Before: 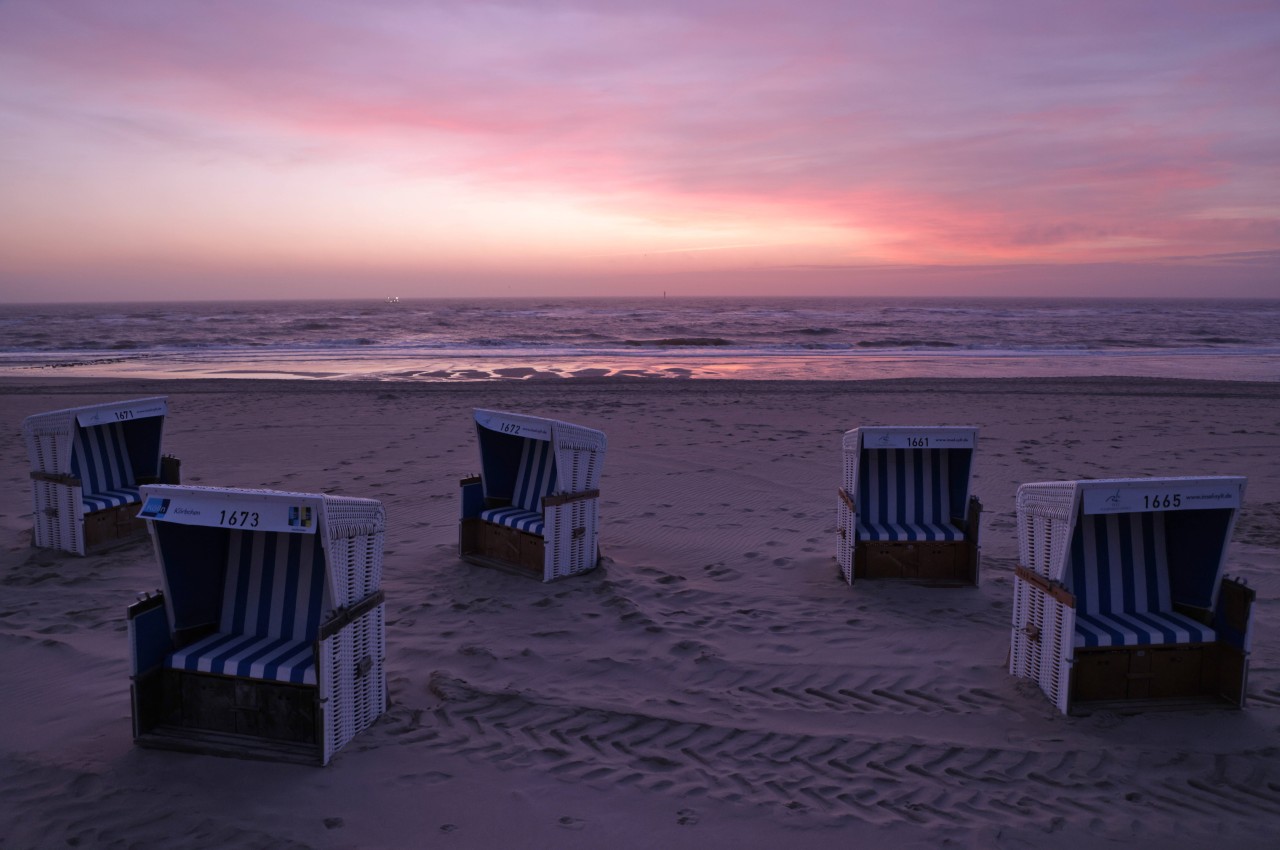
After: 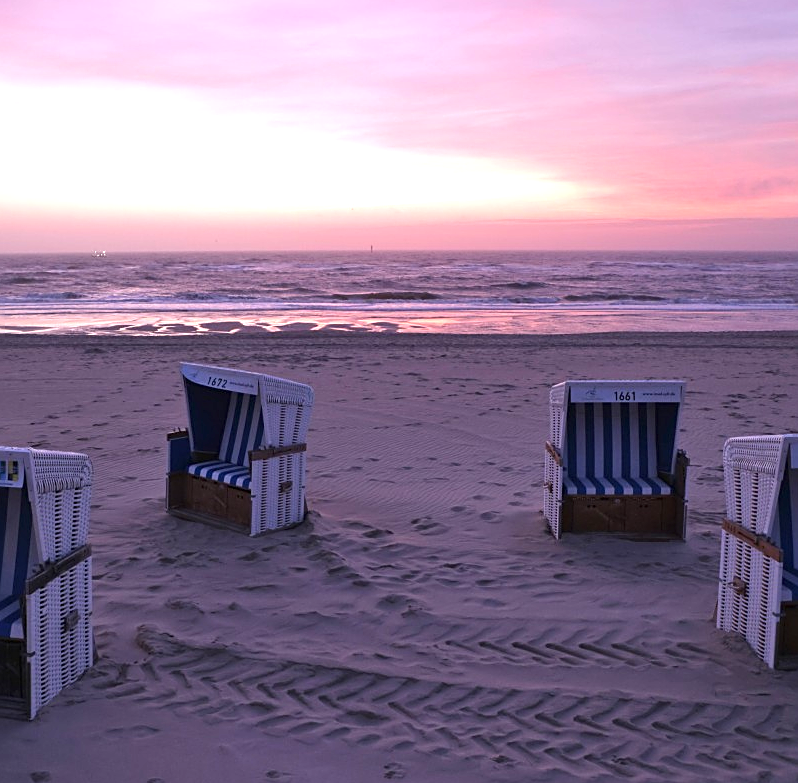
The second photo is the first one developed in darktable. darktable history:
sharpen: on, module defaults
crop and rotate: left 22.918%, top 5.629%, right 14.711%, bottom 2.247%
exposure: black level correction 0, exposure 1 EV, compensate exposure bias true, compensate highlight preservation false
